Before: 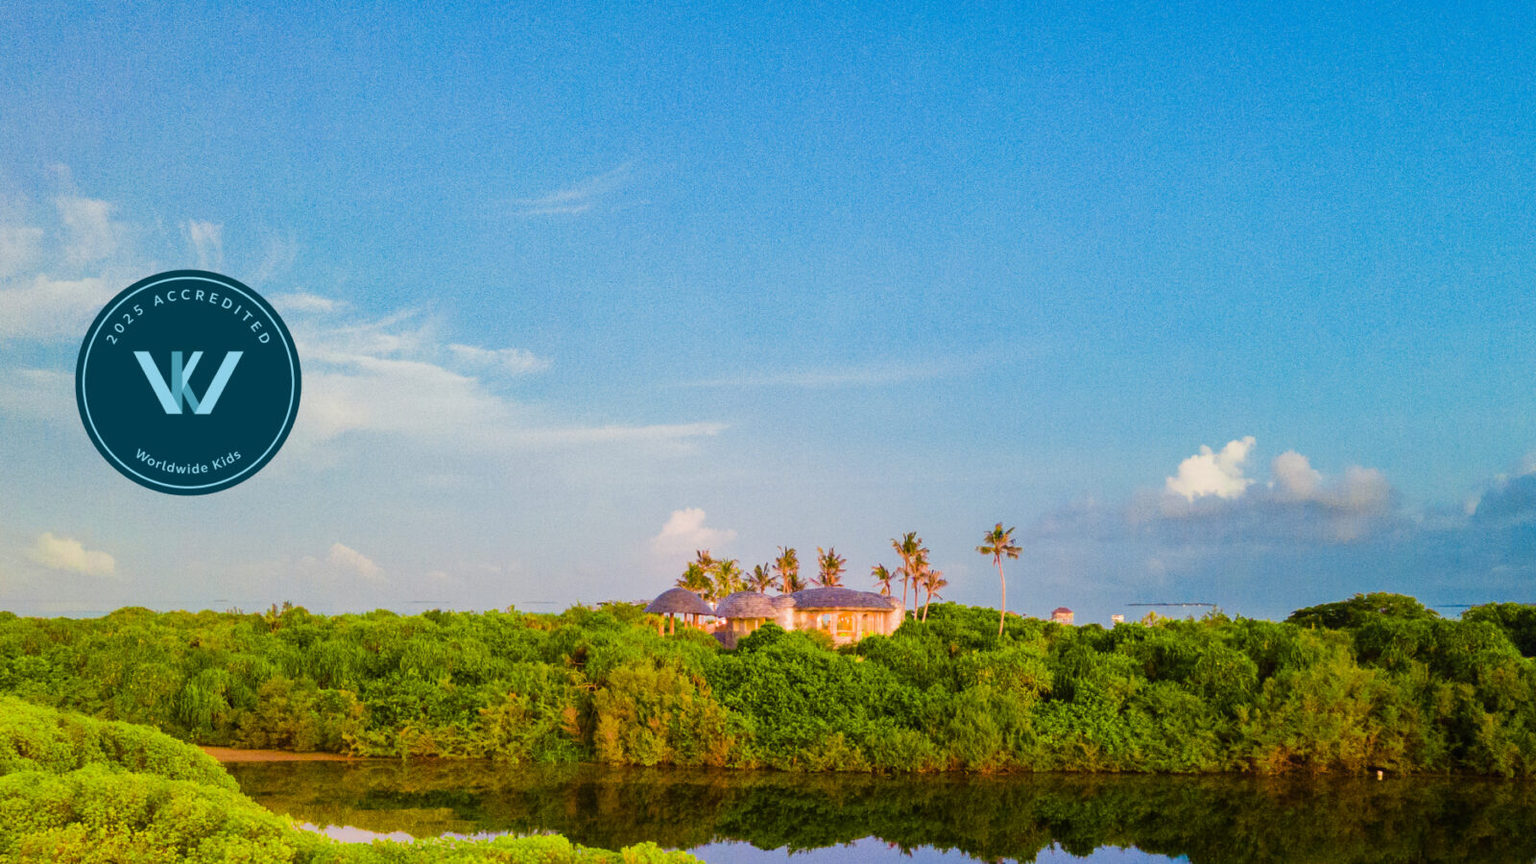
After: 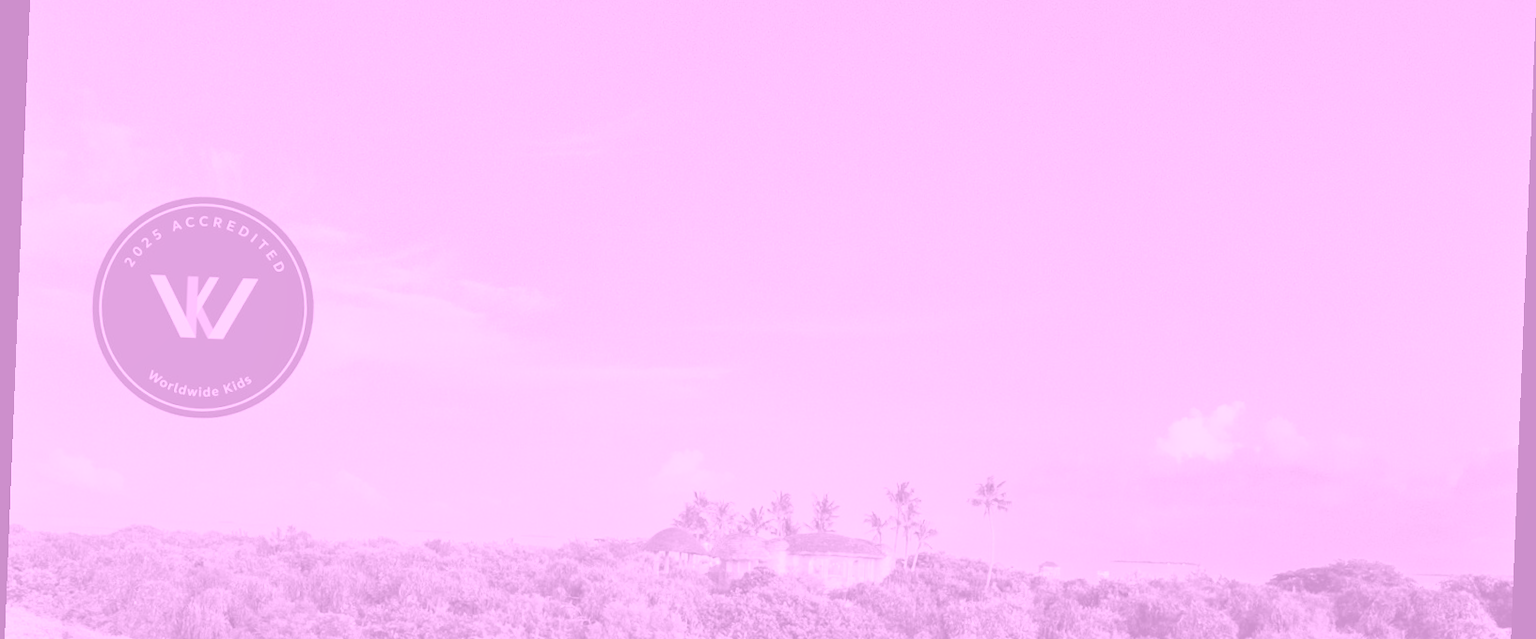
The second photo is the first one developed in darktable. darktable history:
rotate and perspective: rotation 2.27°, automatic cropping off
shadows and highlights: soften with gaussian
colorize: hue 331.2°, saturation 69%, source mix 30.28%, lightness 69.02%, version 1
exposure: black level correction 0.001, compensate highlight preservation false
crop and rotate: top 8.293%, bottom 20.996%
